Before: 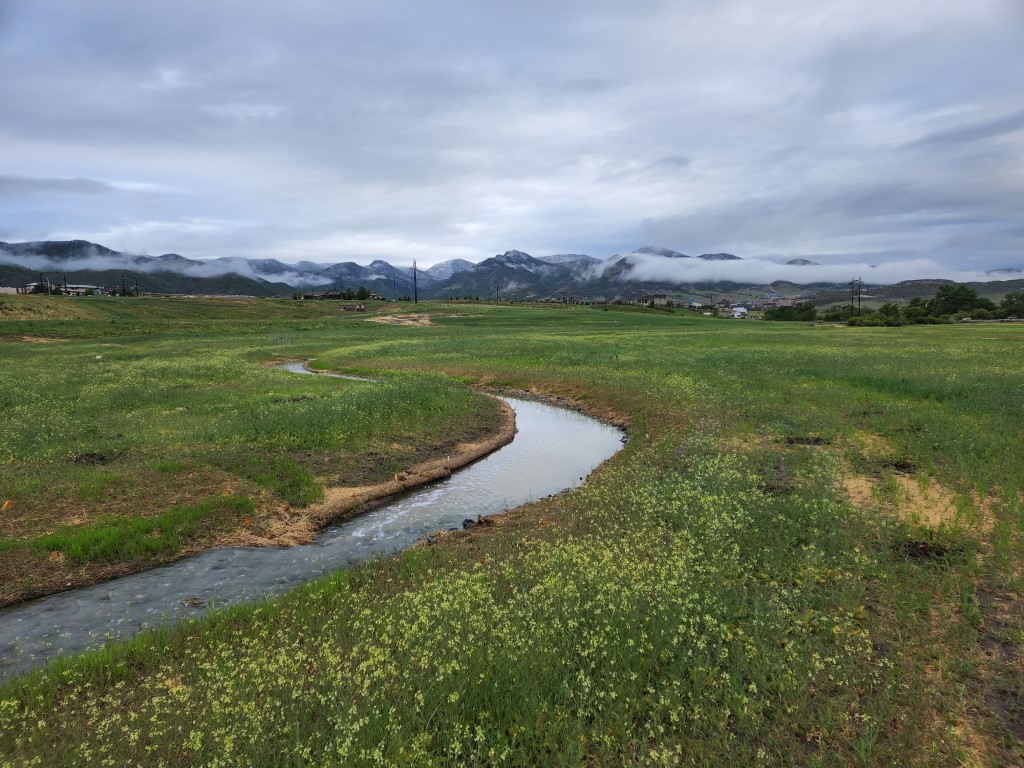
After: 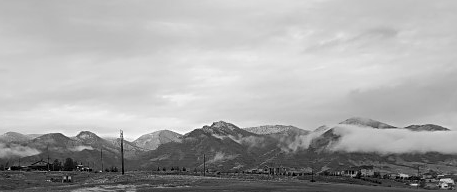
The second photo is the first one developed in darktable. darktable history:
color calibration: output gray [0.253, 0.26, 0.487, 0], gray › normalize channels true, illuminant same as pipeline (D50), adaptation XYZ, x 0.346, y 0.359, gamut compression 0
crop: left 28.64%, top 16.832%, right 26.637%, bottom 58.055%
sharpen: on, module defaults
